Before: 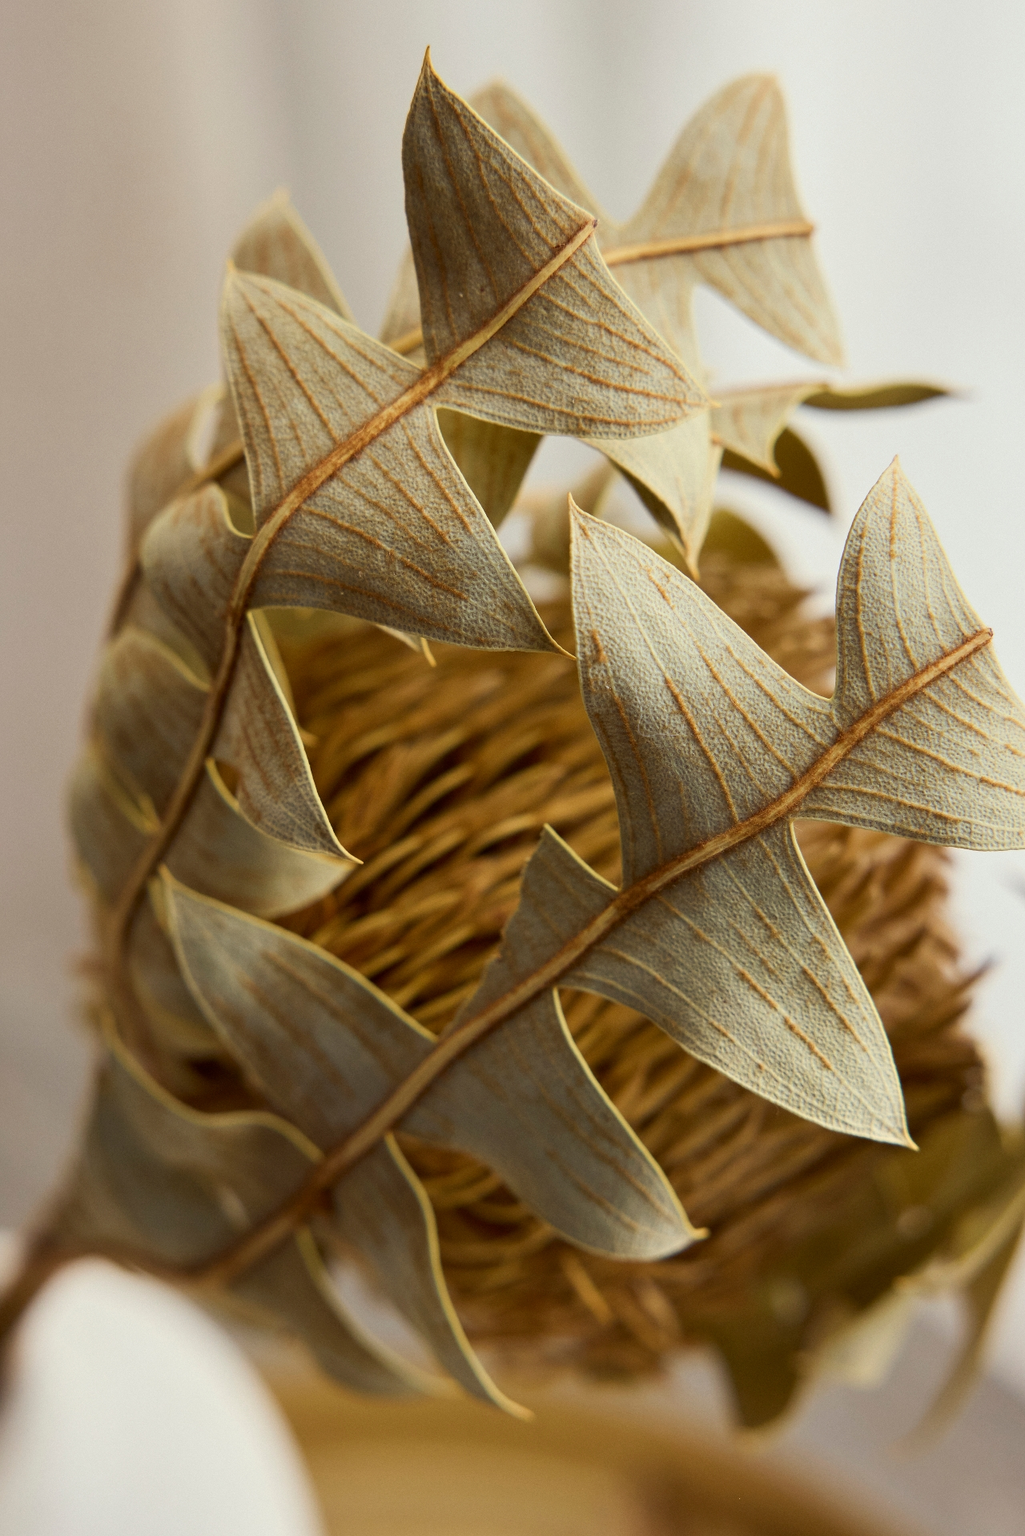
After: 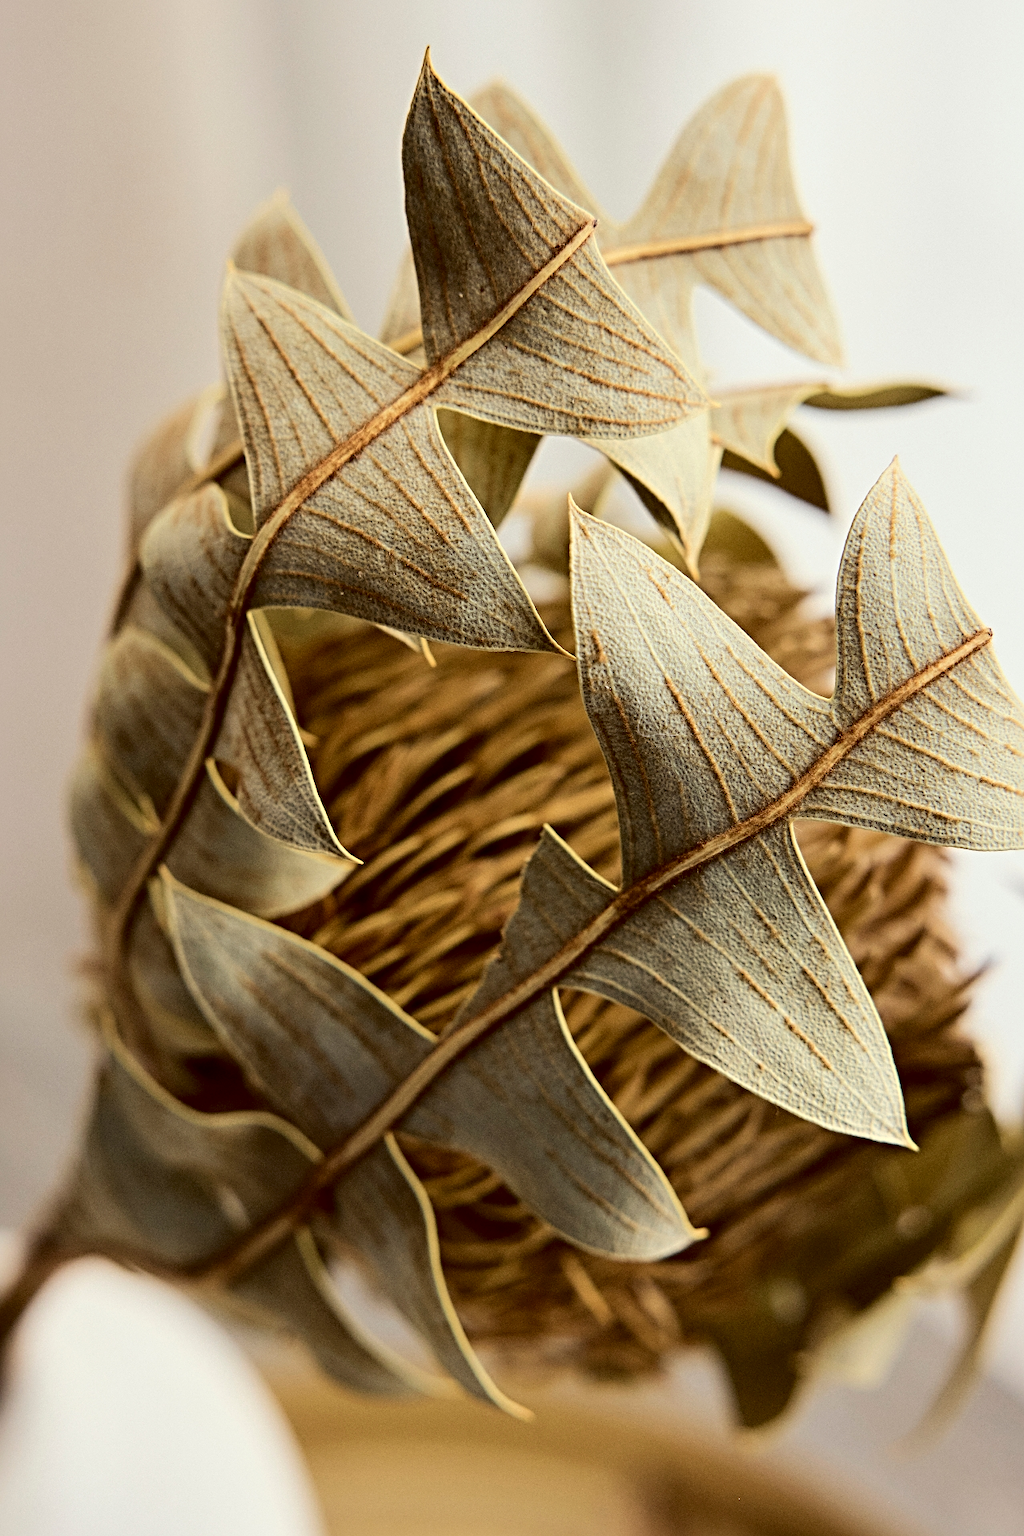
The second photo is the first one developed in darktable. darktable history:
sharpen: radius 4.874
tone curve: curves: ch0 [(0, 0) (0.003, 0) (0.011, 0.001) (0.025, 0.003) (0.044, 0.005) (0.069, 0.012) (0.1, 0.023) (0.136, 0.039) (0.177, 0.088) (0.224, 0.15) (0.277, 0.24) (0.335, 0.337) (0.399, 0.437) (0.468, 0.535) (0.543, 0.629) (0.623, 0.71) (0.709, 0.782) (0.801, 0.856) (0.898, 0.94) (1, 1)], color space Lab, independent channels, preserve colors none
